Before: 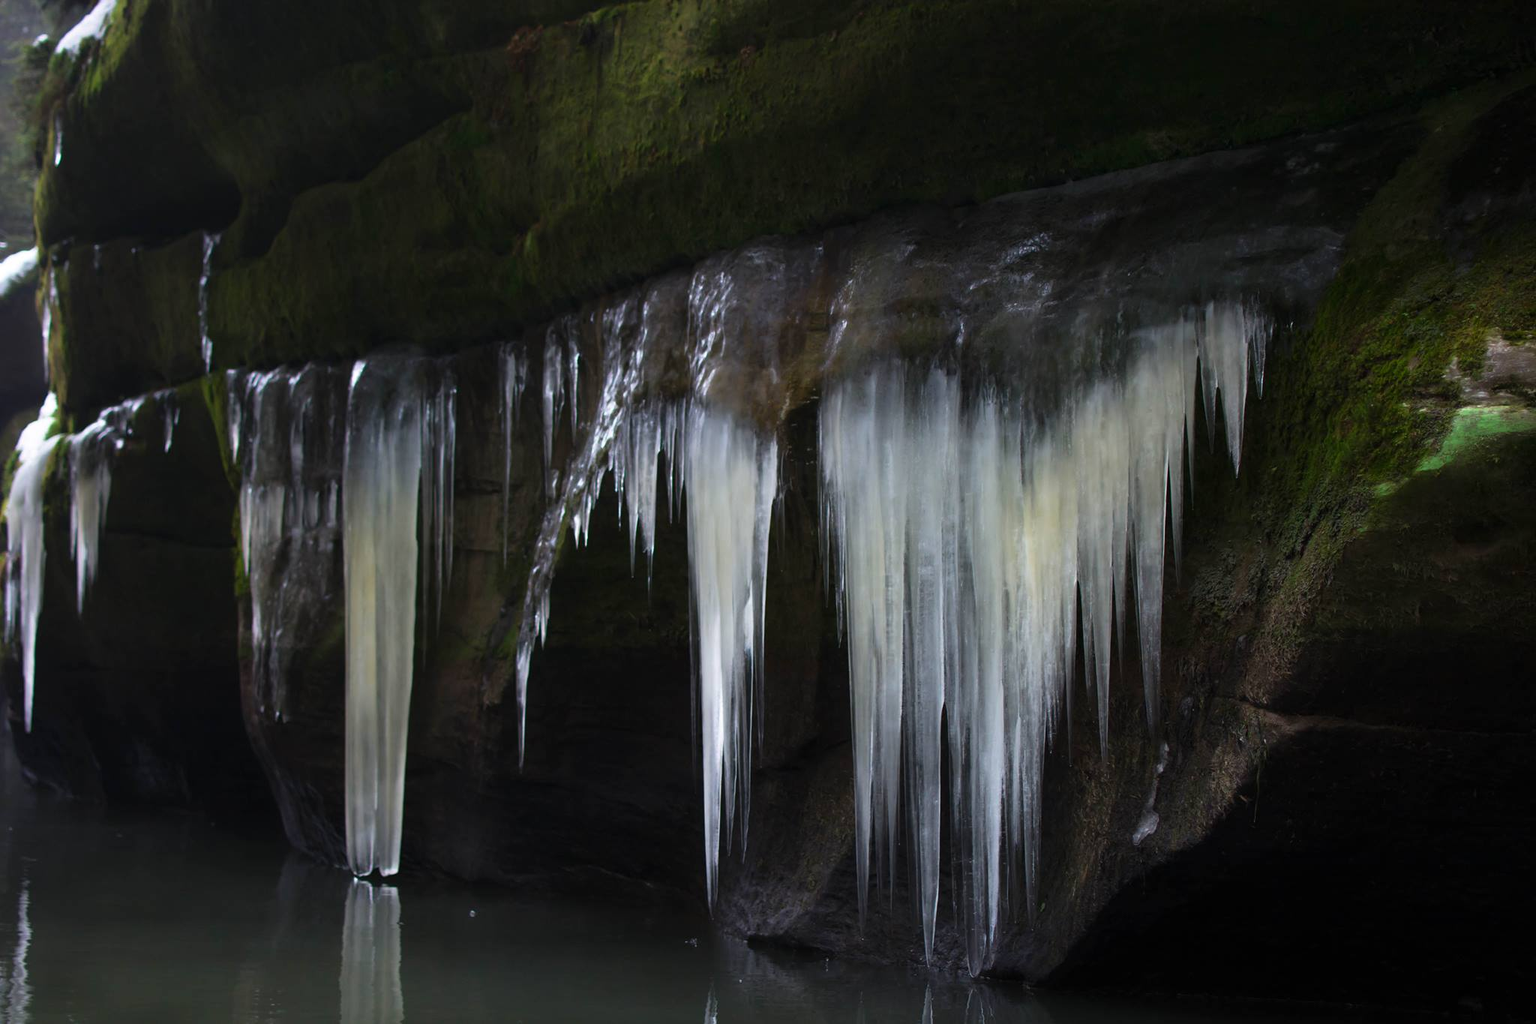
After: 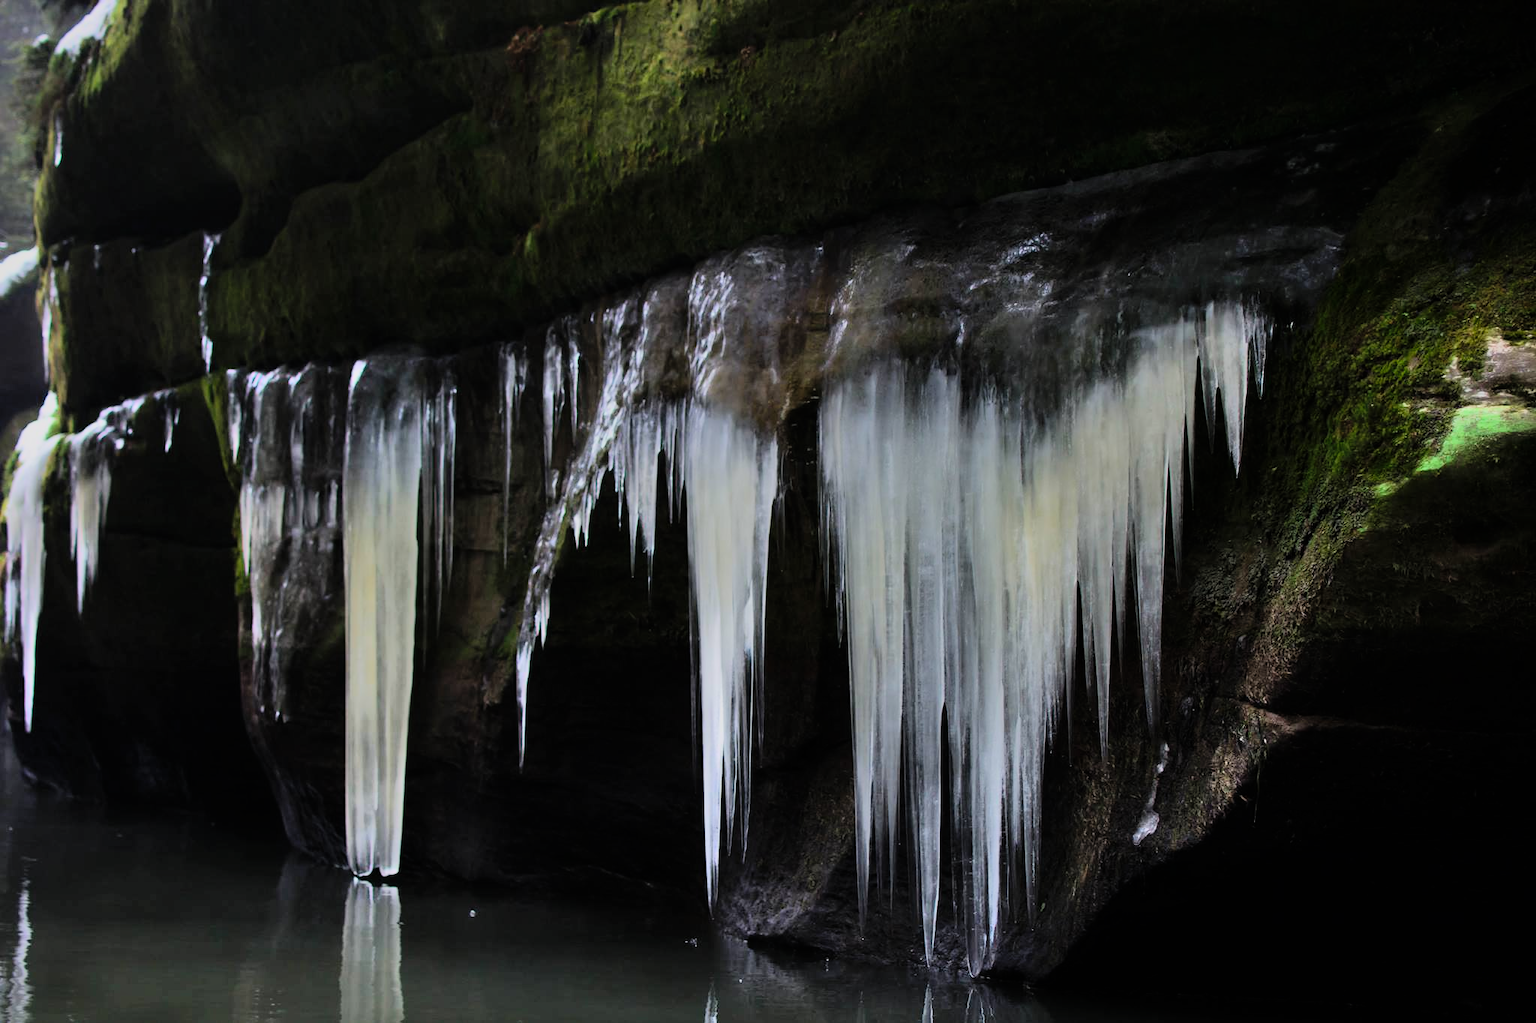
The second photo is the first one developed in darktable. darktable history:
shadows and highlights: radius 133.83, soften with gaussian
filmic rgb: black relative exposure -7.65 EV, white relative exposure 4.56 EV, hardness 3.61, color science v6 (2022)
